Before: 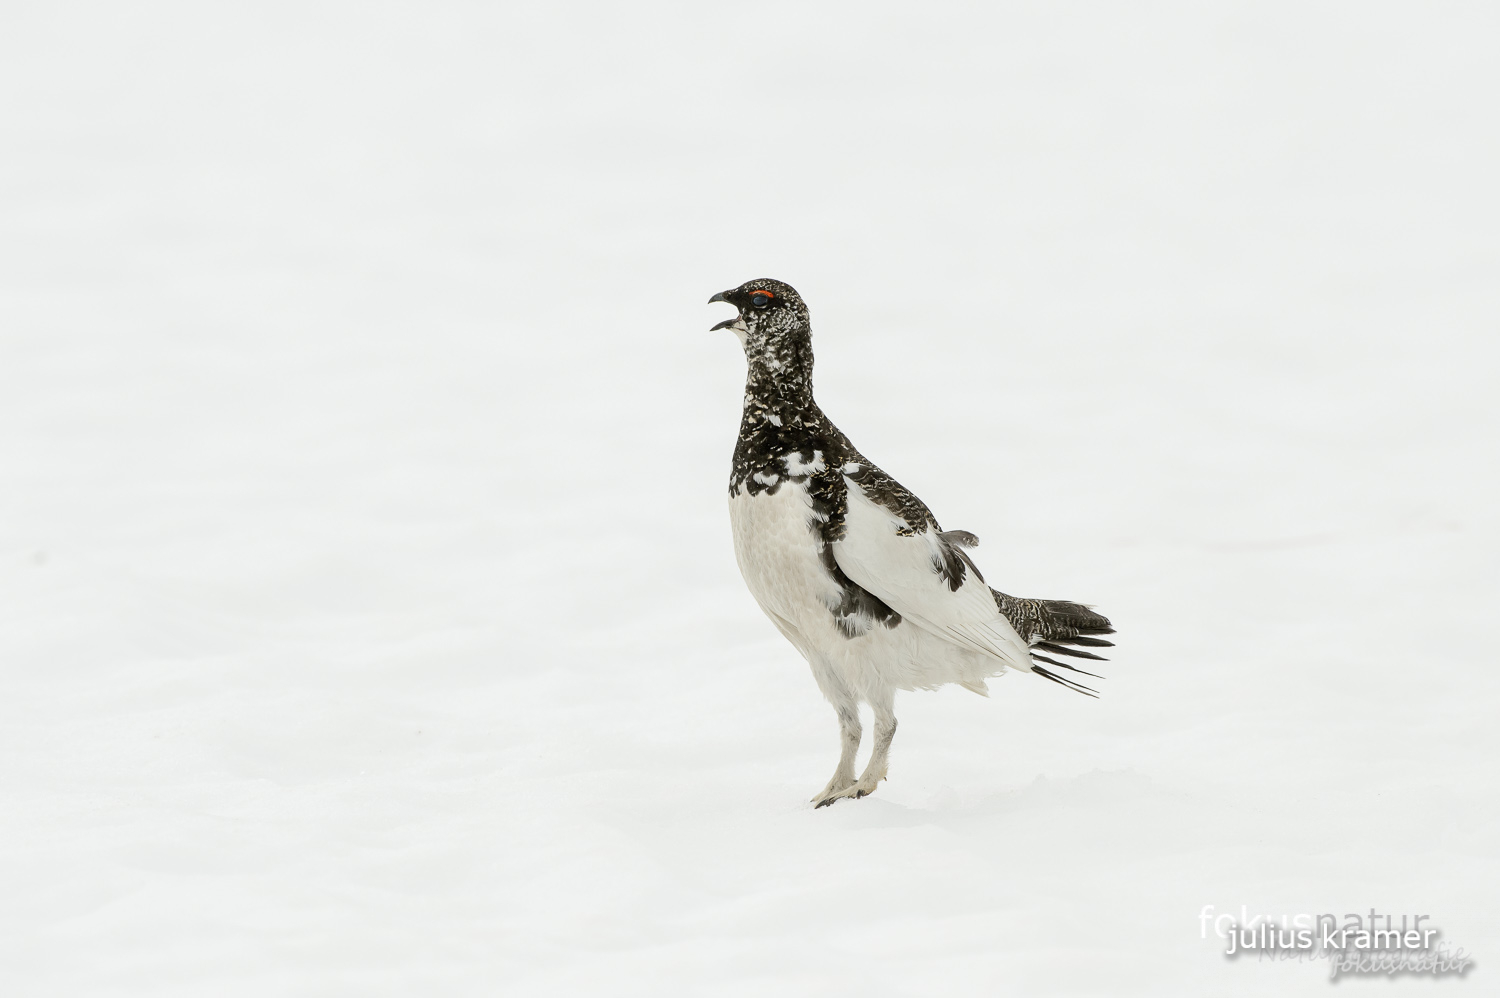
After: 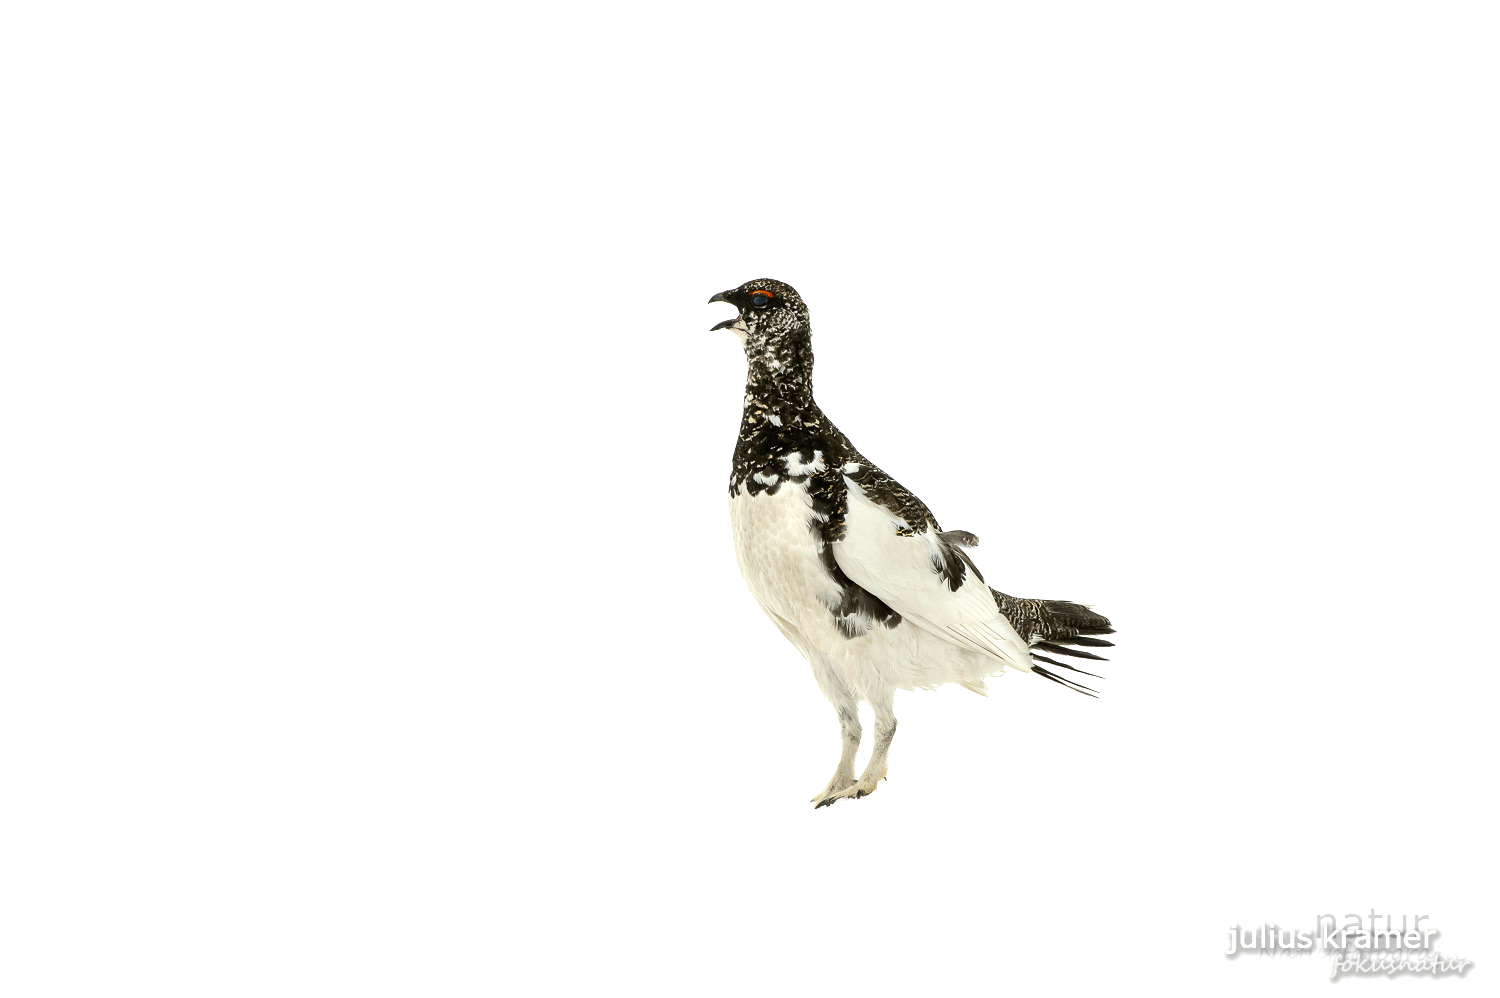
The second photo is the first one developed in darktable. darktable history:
color balance rgb: perceptual saturation grading › global saturation 30.2%, perceptual brilliance grading › global brilliance 14.451%, perceptual brilliance grading › shadows -35.4%, global vibrance 20%
